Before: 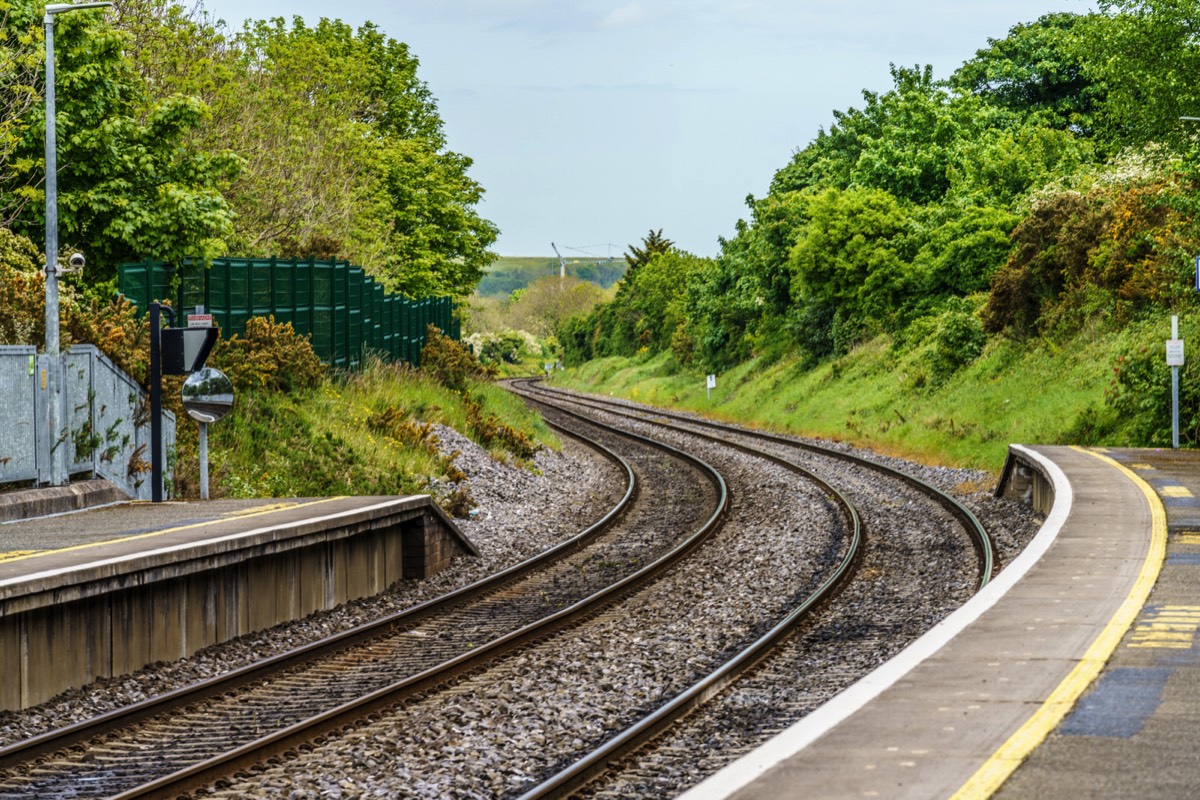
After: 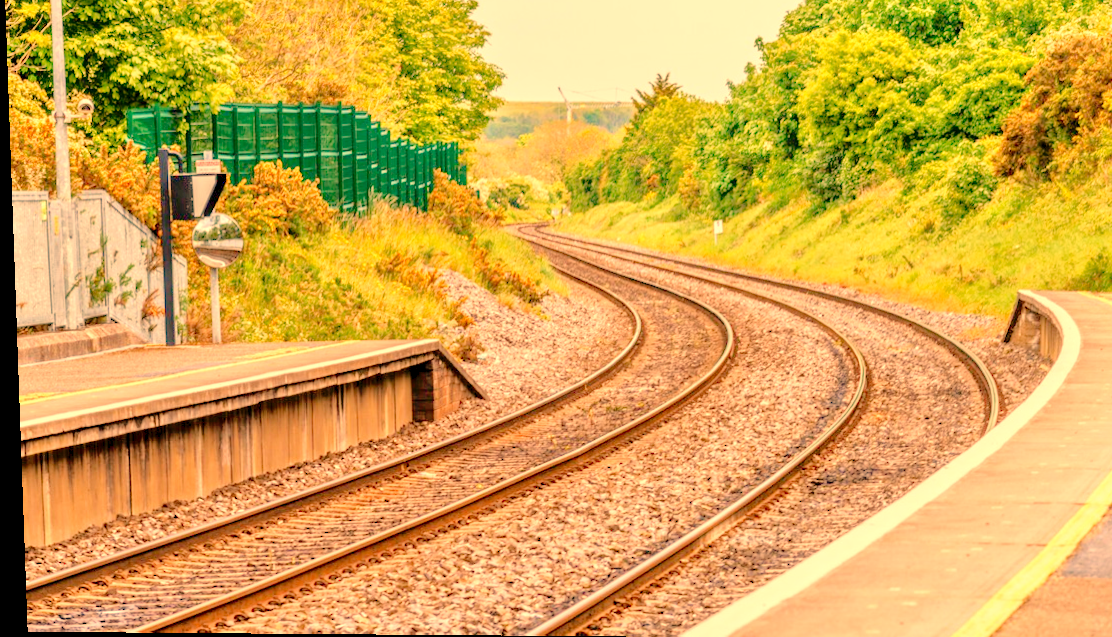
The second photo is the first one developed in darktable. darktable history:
white balance: red 1.467, blue 0.684
crop: top 20.916%, right 9.437%, bottom 0.316%
rotate and perspective: lens shift (vertical) 0.048, lens shift (horizontal) -0.024, automatic cropping off
sharpen: radius 2.883, amount 0.868, threshold 47.523
exposure: black level correction 0.001, compensate highlight preservation false
tone equalizer: -7 EV 0.15 EV, -6 EV 0.6 EV, -5 EV 1.15 EV, -4 EV 1.33 EV, -3 EV 1.15 EV, -2 EV 0.6 EV, -1 EV 0.15 EV, mask exposure compensation -0.5 EV
levels: levels [0, 0.397, 0.955]
